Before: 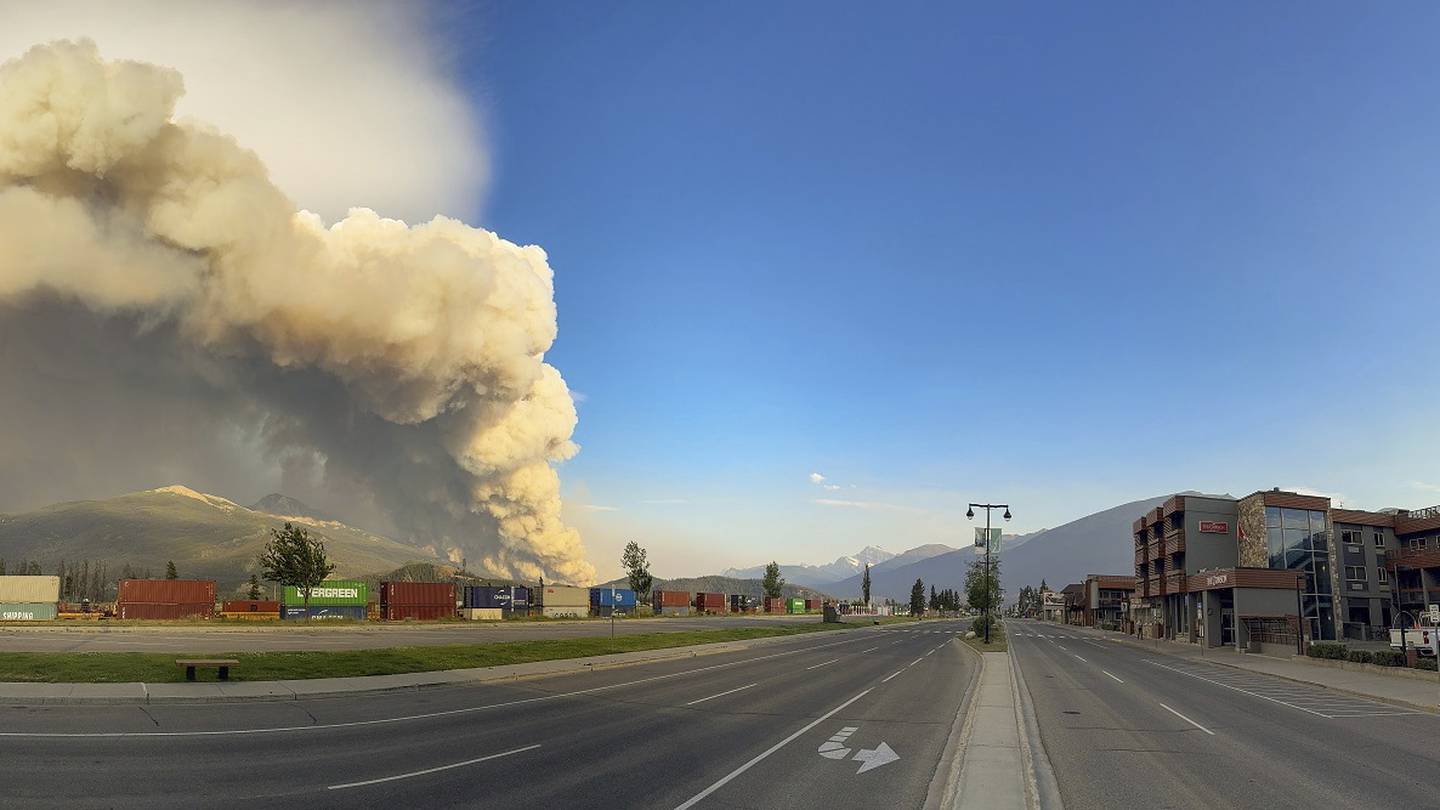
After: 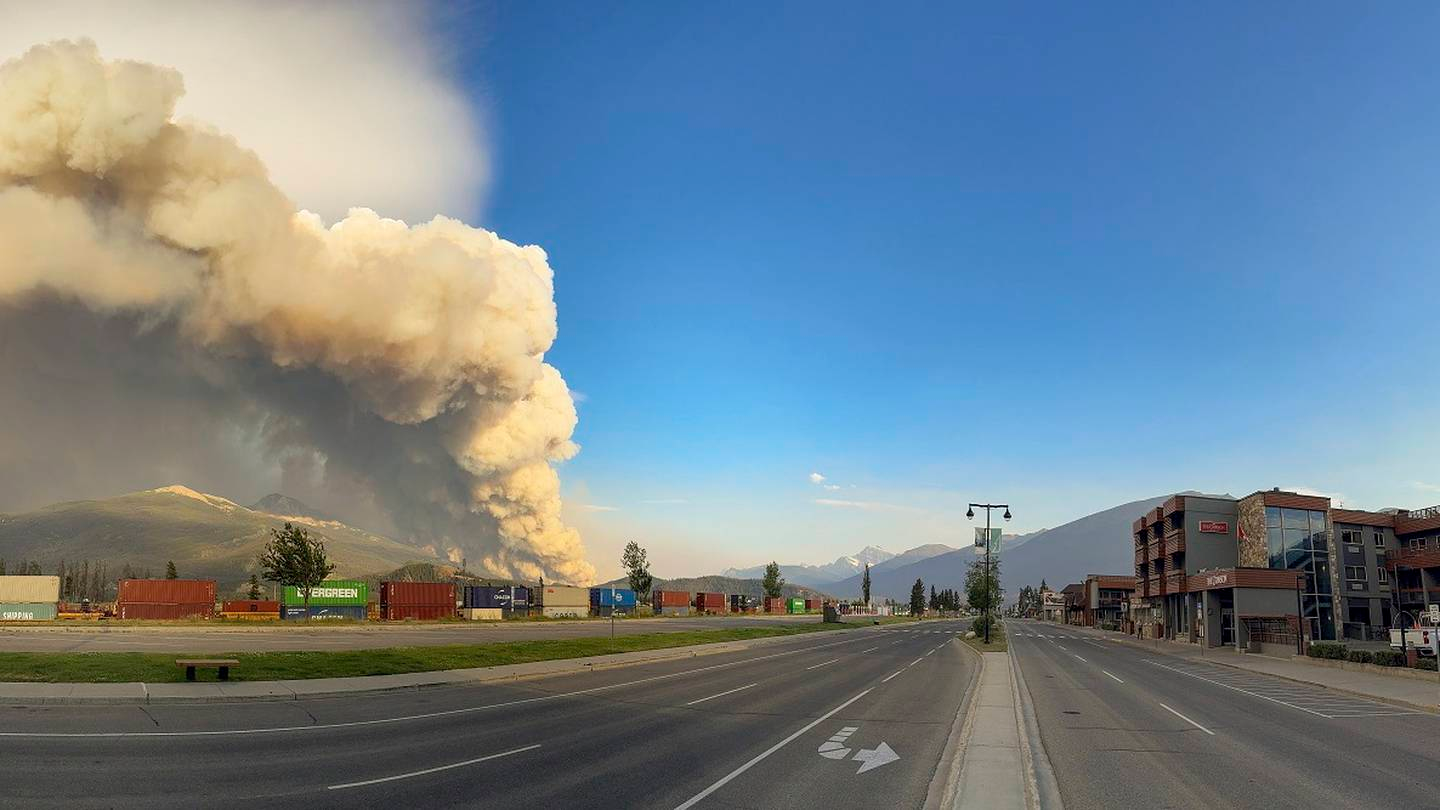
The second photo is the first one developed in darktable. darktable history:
exposure: compensate exposure bias true, compensate highlight preservation false
